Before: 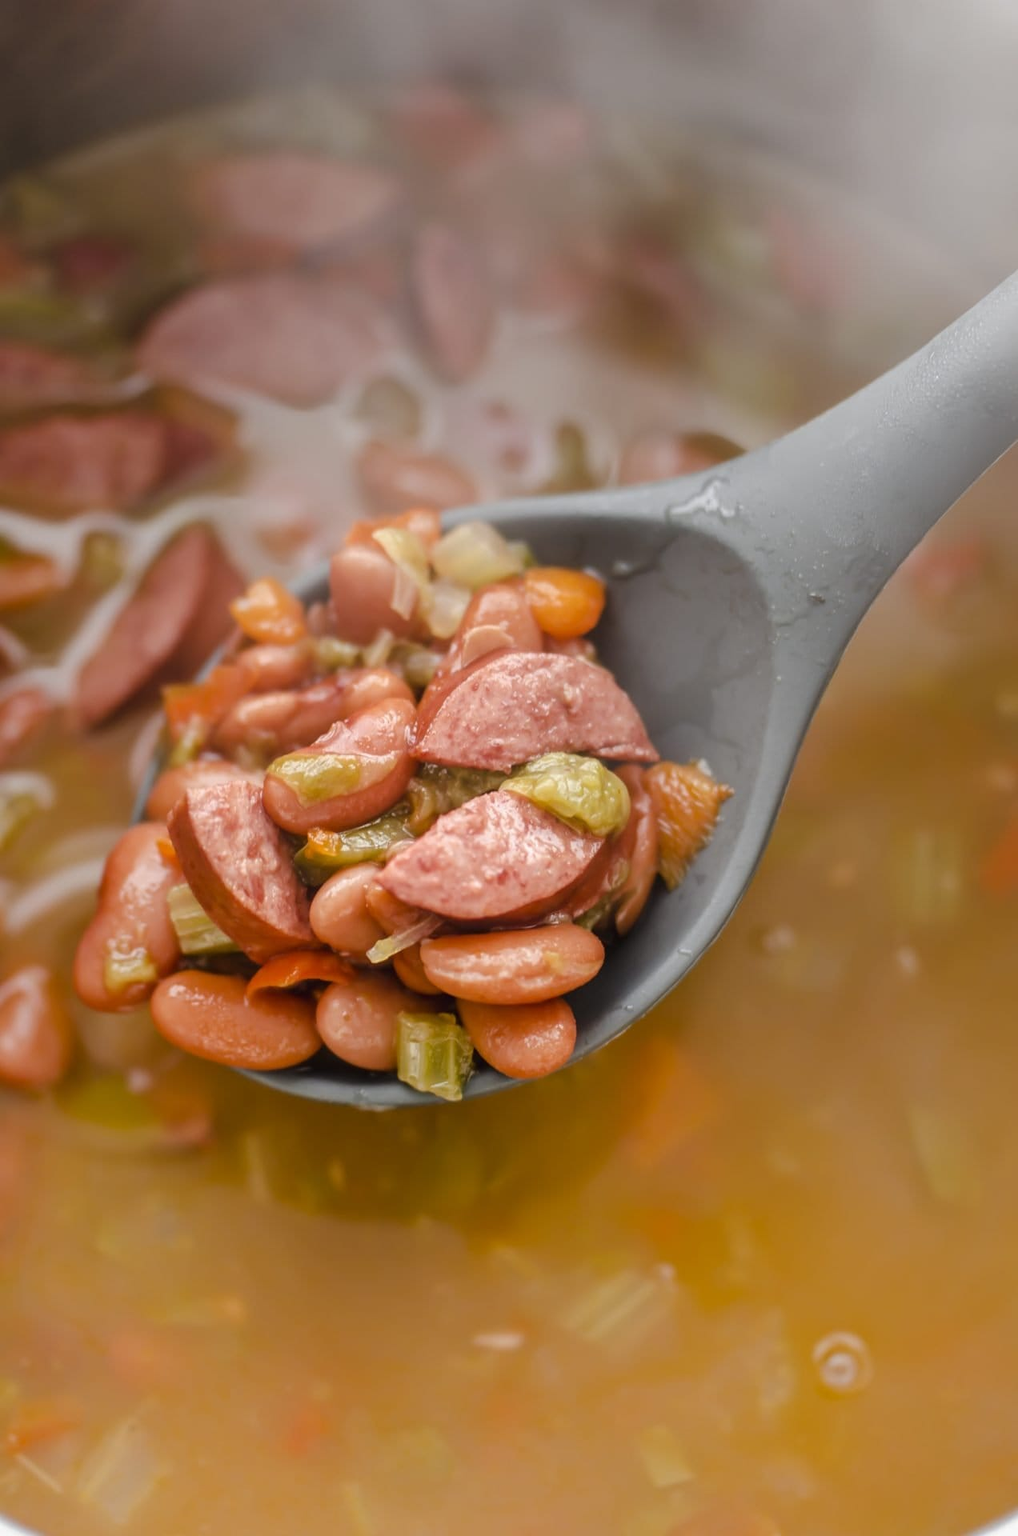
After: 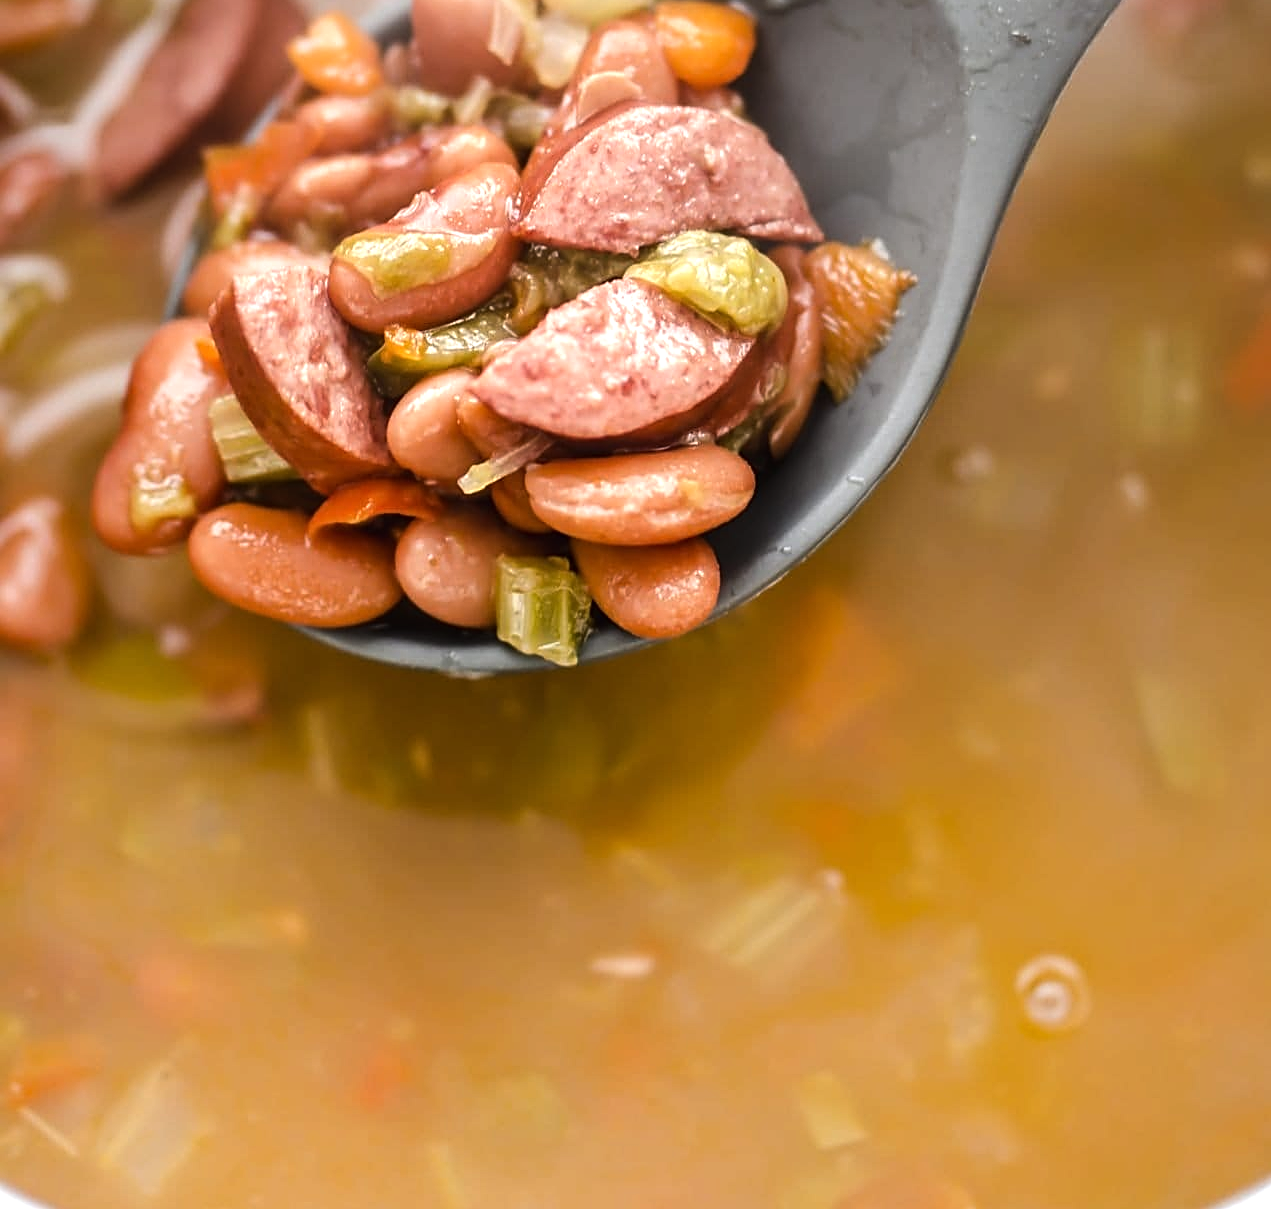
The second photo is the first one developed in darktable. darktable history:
sharpen: on, module defaults
exposure: compensate exposure bias true, compensate highlight preservation false
tone equalizer: -8 EV -0.726 EV, -7 EV -0.681 EV, -6 EV -0.613 EV, -5 EV -0.401 EV, -3 EV 0.385 EV, -2 EV 0.6 EV, -1 EV 0.676 EV, +0 EV 0.76 EV, edges refinement/feathering 500, mask exposure compensation -1.57 EV, preserve details no
crop and rotate: top 36.994%
